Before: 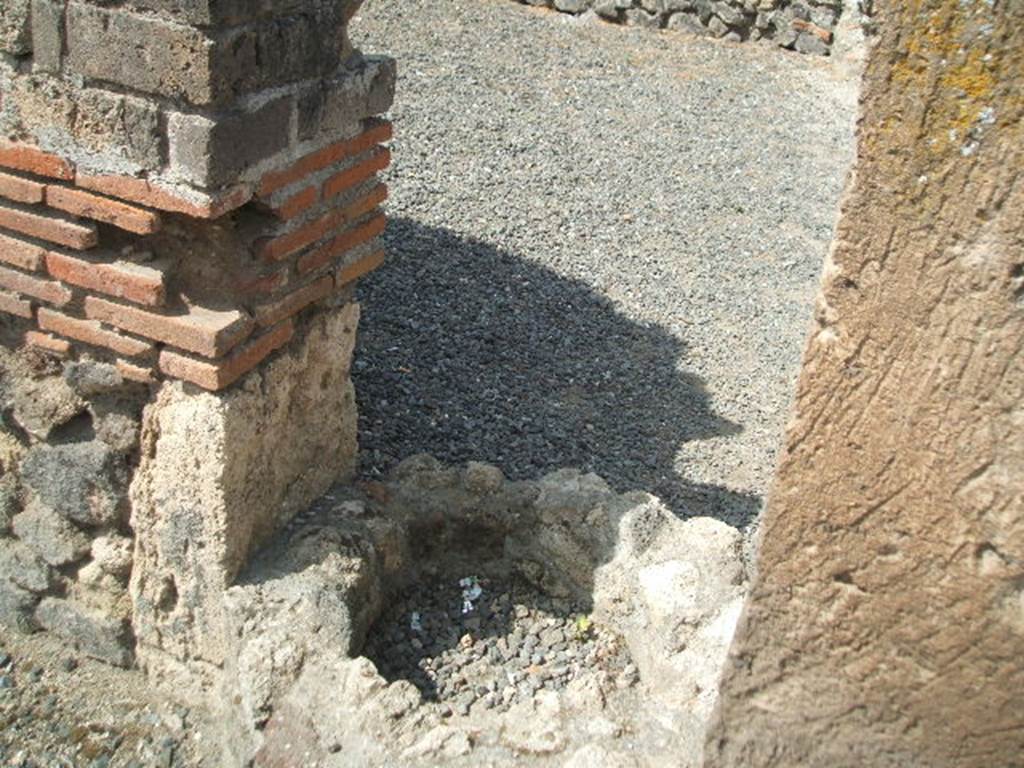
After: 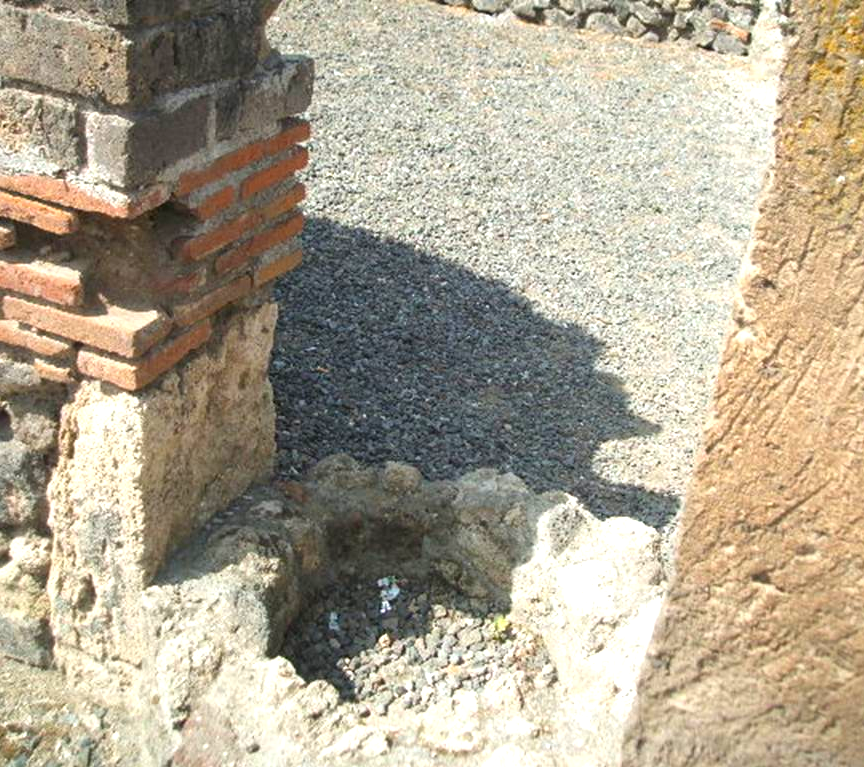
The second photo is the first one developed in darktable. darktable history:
contrast brightness saturation: saturation 0.175
exposure: black level correction 0, exposure 0.5 EV, compensate highlight preservation false
crop: left 8.011%, right 7.522%
